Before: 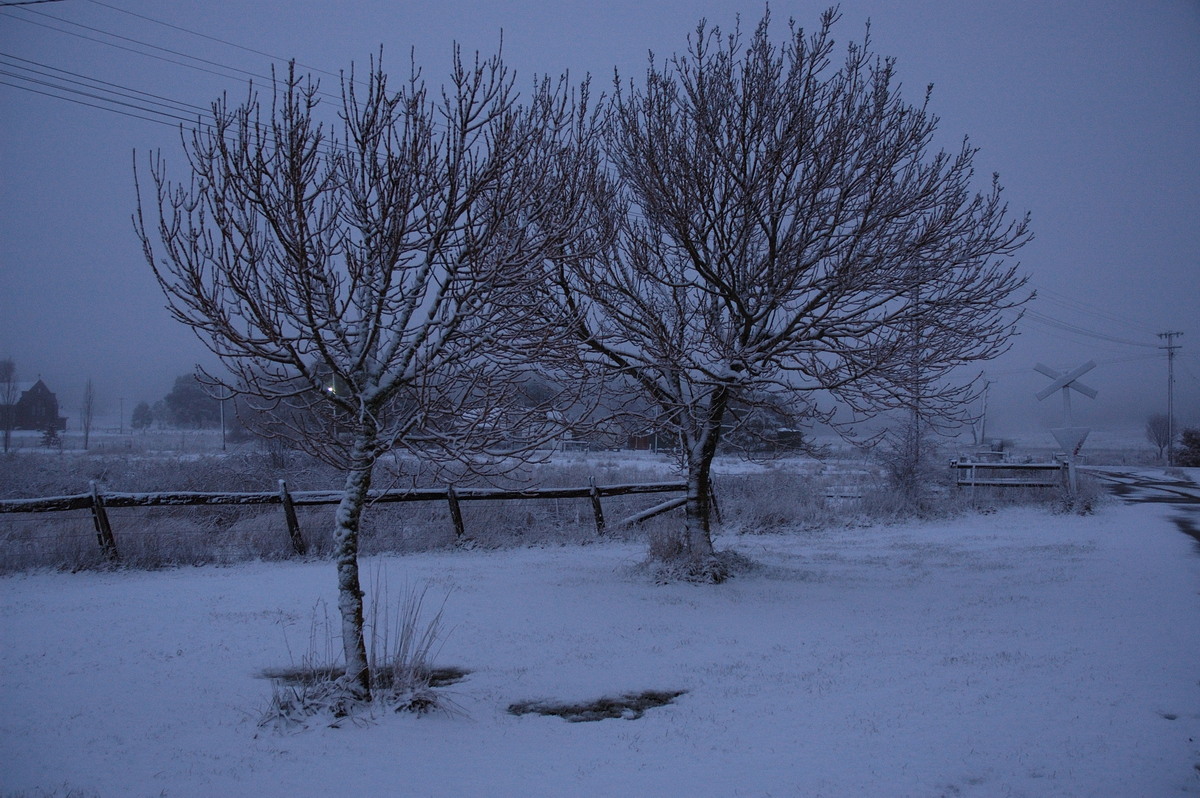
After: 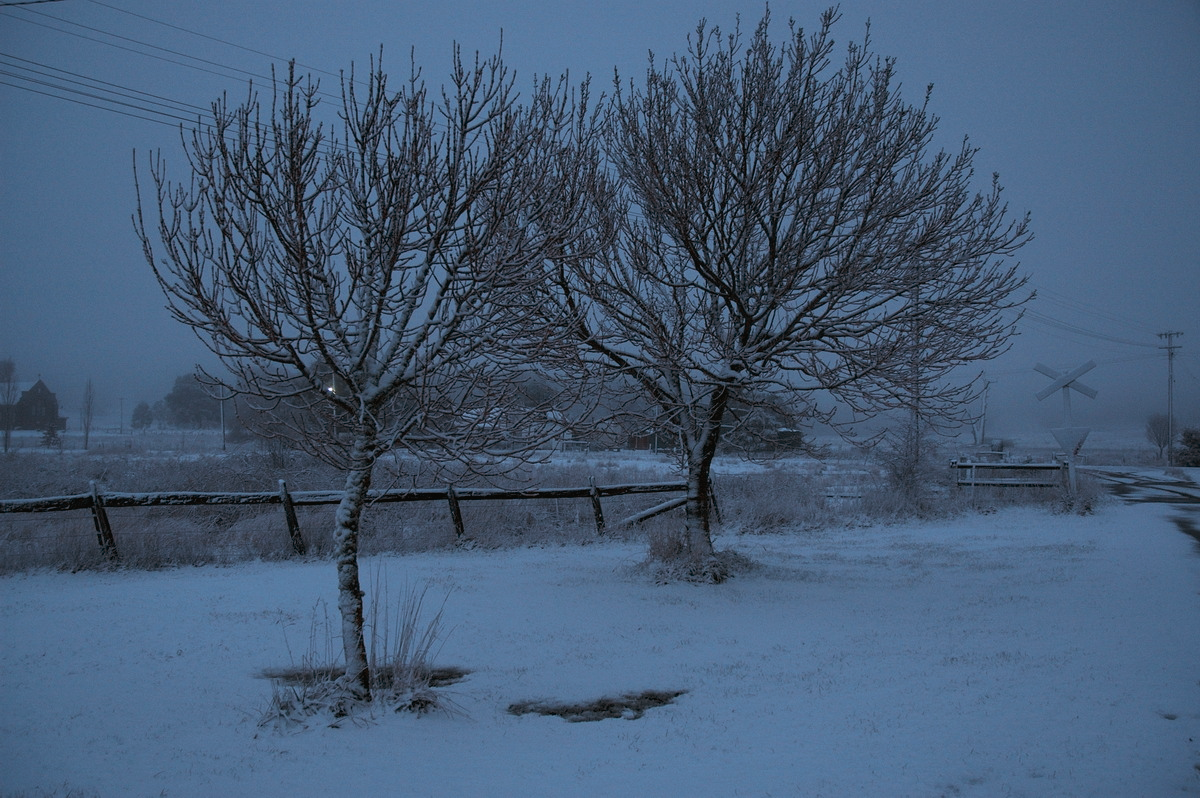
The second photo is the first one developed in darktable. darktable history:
tone curve: curves: ch0 [(0, 0) (0.003, 0.013) (0.011, 0.02) (0.025, 0.037) (0.044, 0.068) (0.069, 0.108) (0.1, 0.138) (0.136, 0.168) (0.177, 0.203) (0.224, 0.241) (0.277, 0.281) (0.335, 0.328) (0.399, 0.382) (0.468, 0.448) (0.543, 0.519) (0.623, 0.603) (0.709, 0.705) (0.801, 0.808) (0.898, 0.903) (1, 1)], preserve colors none
color look up table: target L [99.17, 98.2, 92.07, 90.91, 79.85, 69.89, 65.16, 63.14, 61.94, 33.15, 5.055, 200.88, 83.55, 79.57, 76.79, 69.73, 60.04, 56.05, 50.09, 52.48, 48.82, 46.04, 45.02, 29.68, 15.48, 94.97, 71.76, 67.1, 60.76, 57, 49.15, 52.08, 44.28, 40.86, 24.5, 23.99, 26.32, 23.39, 29.61, 13.11, 4.387, 3.812, 93.15, 86.05, 79.31, 72.61, 65.39, 49.22, 19.12], target a [-17.65, -24.42, -40.67, -17.92, -13.75, -37.97, -33.54, 0.041, -6.946, -24.2, 1.515, 0, 11.22, 25.26, 12.19, 33.59, 59.09, 31, 64.22, 15.07, 73.94, 72.22, 39.91, 7.984, 35, 2.984, 14.38, 47.45, 21.34, 0.053, 77.37, 76.9, 4.11, 20.49, 60.85, 59.02, 27.04, 53.39, -7.55, 46.66, 24.26, 8.468, -43.04, -10.83, -16.33, -25.27, -35.01, -4.561, -12.54], target b [51.63, 83.92, 16.45, 31.92, 56.59, 53.63, 25, 56.45, 11.82, 24.32, 4.796, -0.001, 59.25, 15.94, 32.22, 51.78, 66.39, 21.48, 25.99, 29.37, 31.32, 56.15, 46.82, 11.19, 21.94, -8.996, -26.32, -7.965, -7.171, -43.85, -35.55, 3.403, -54.6, -69.46, -83.13, -53.19, -17.31, 3.18, -33.99, -74.78, -54.21, -4.811, -13.4, -2.72, -26.18, -32.91, -2.902, -18.54, -3.209], num patches 49
